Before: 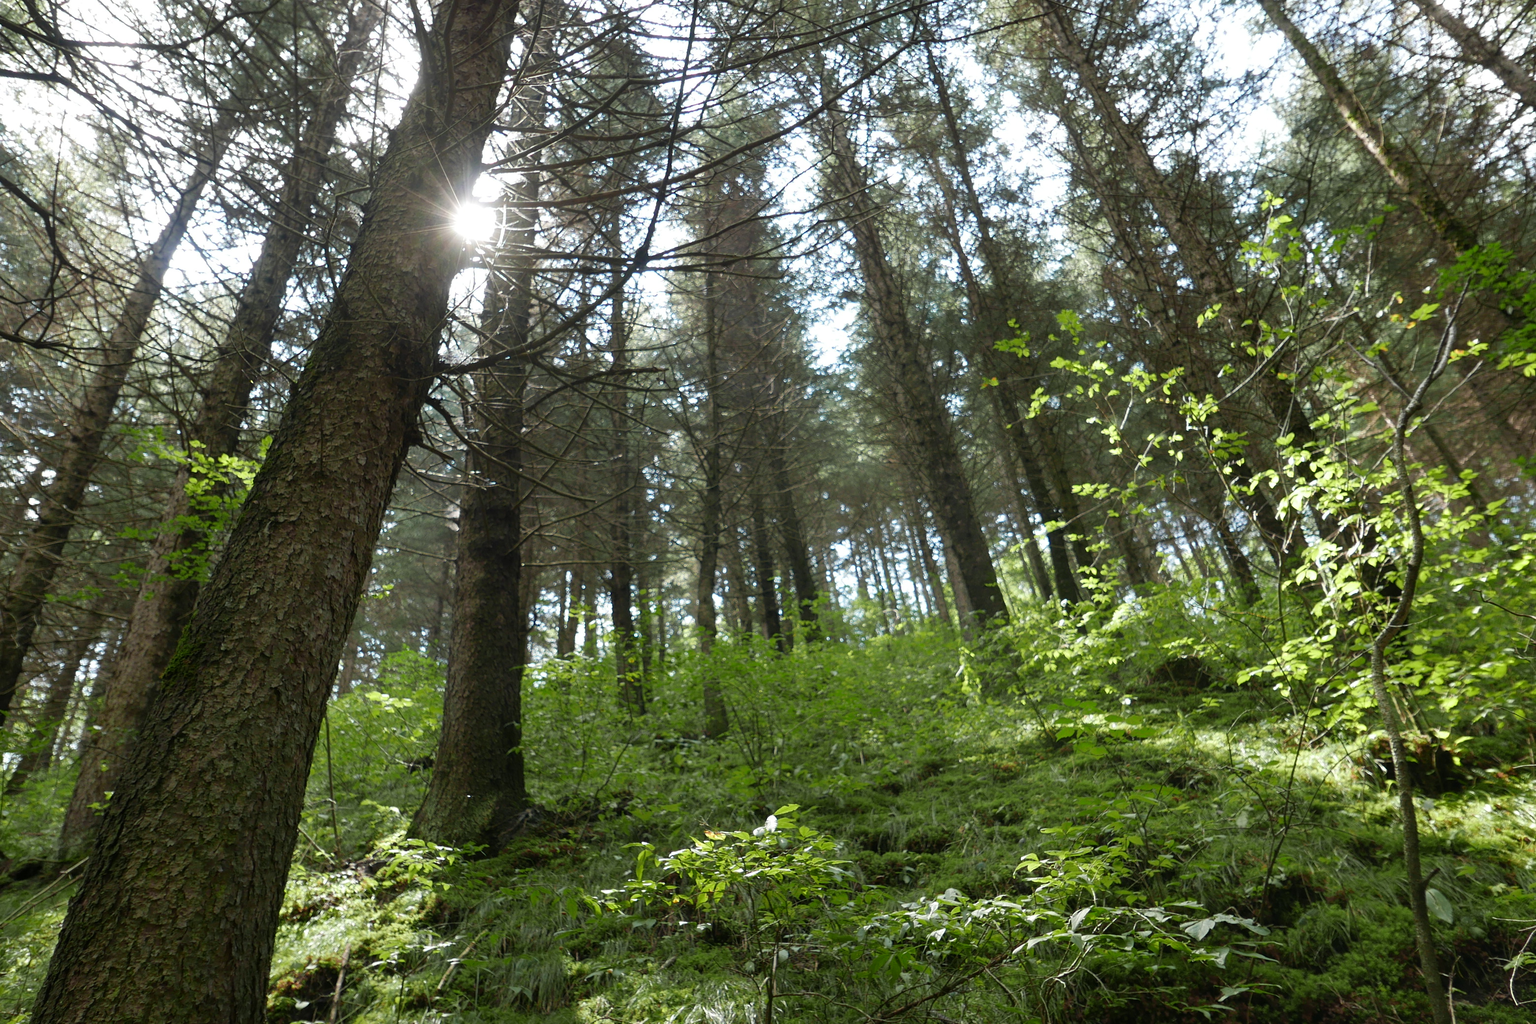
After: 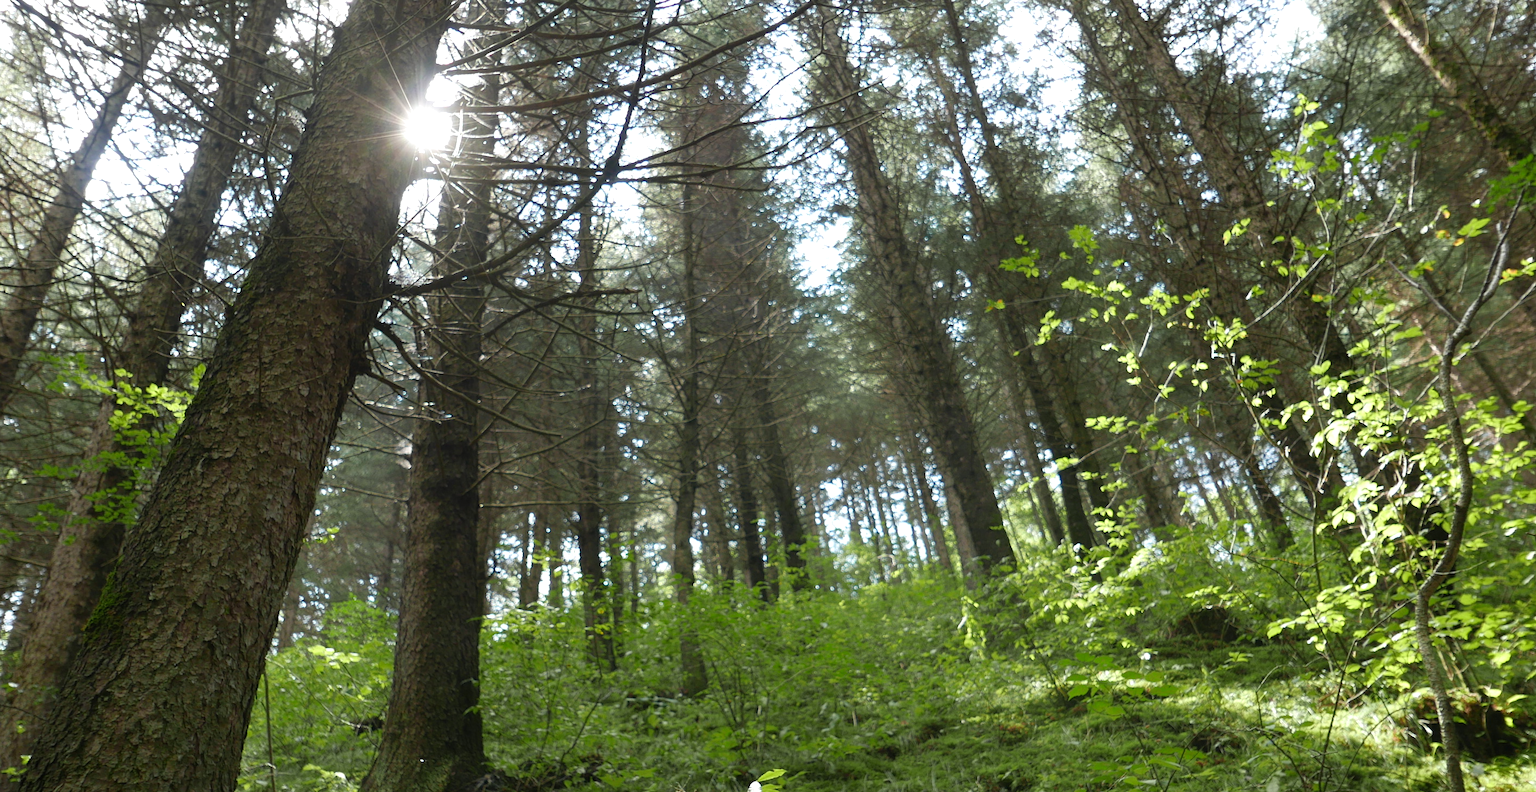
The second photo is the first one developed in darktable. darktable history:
local contrast: mode bilateral grid, contrast 100, coarseness 100, detail 91%, midtone range 0.2
exposure: exposure 0.178 EV, compensate exposure bias true, compensate highlight preservation false
crop: left 5.596%, top 10.314%, right 3.534%, bottom 19.395%
